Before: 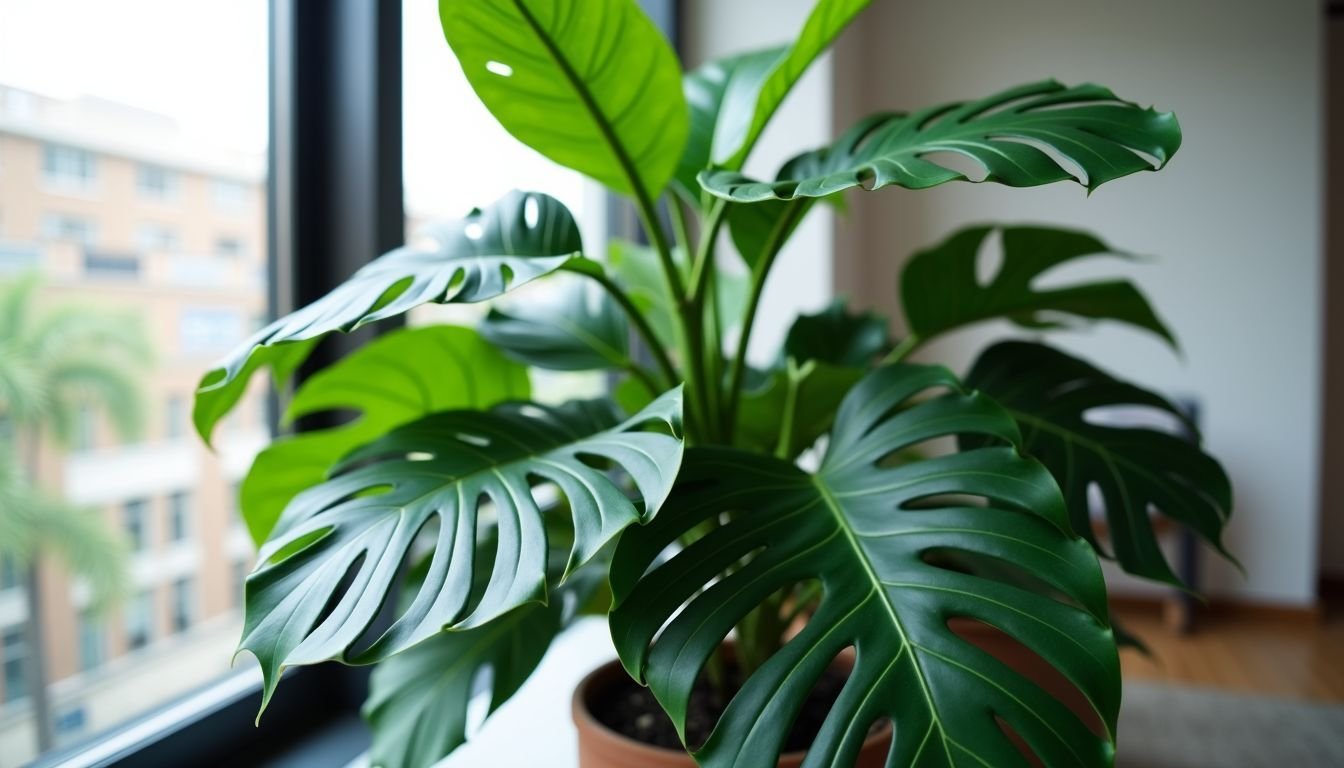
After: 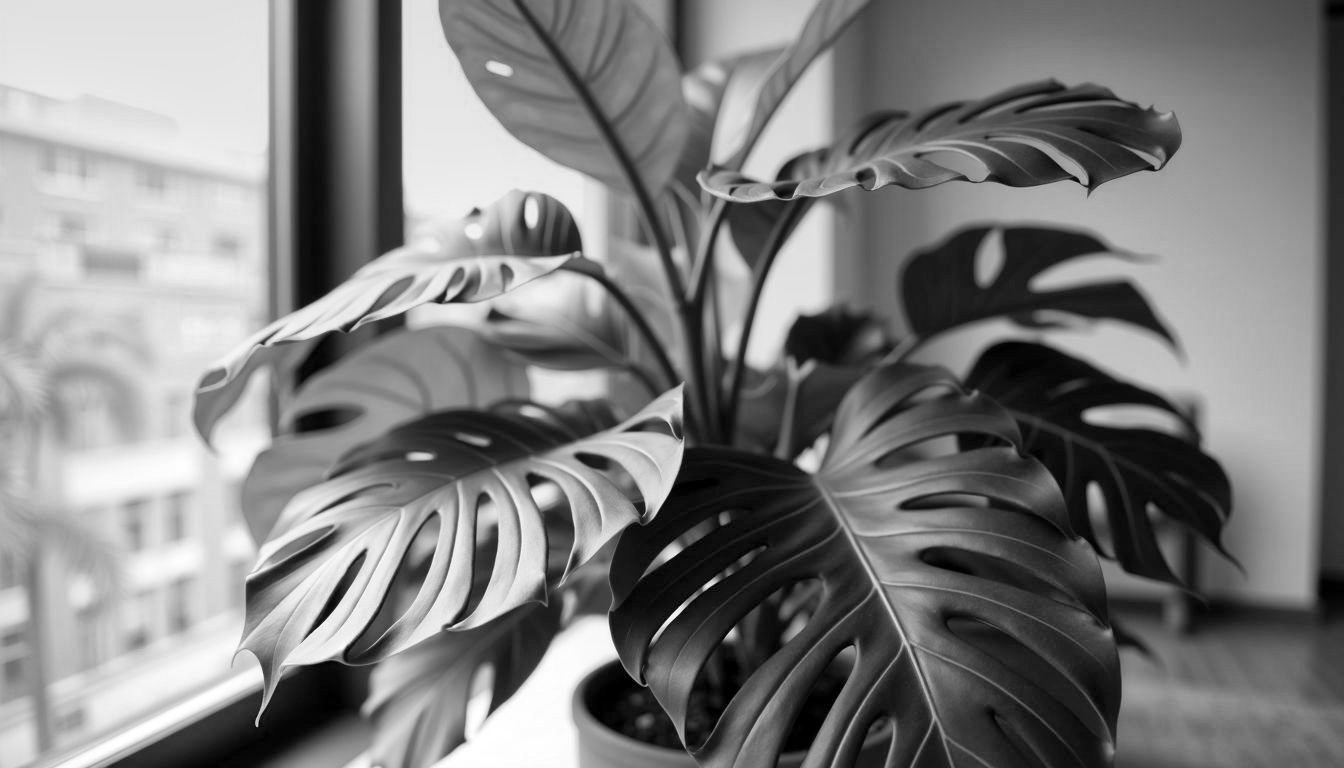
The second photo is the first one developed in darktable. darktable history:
color calibration: output gray [0.28, 0.41, 0.31, 0], gray › normalize channels true, illuminant same as pipeline (D50), adaptation XYZ, x 0.346, y 0.359, gamut compression 0
global tonemap: drago (1, 100), detail 1
graduated density: hue 238.83°, saturation 50%
